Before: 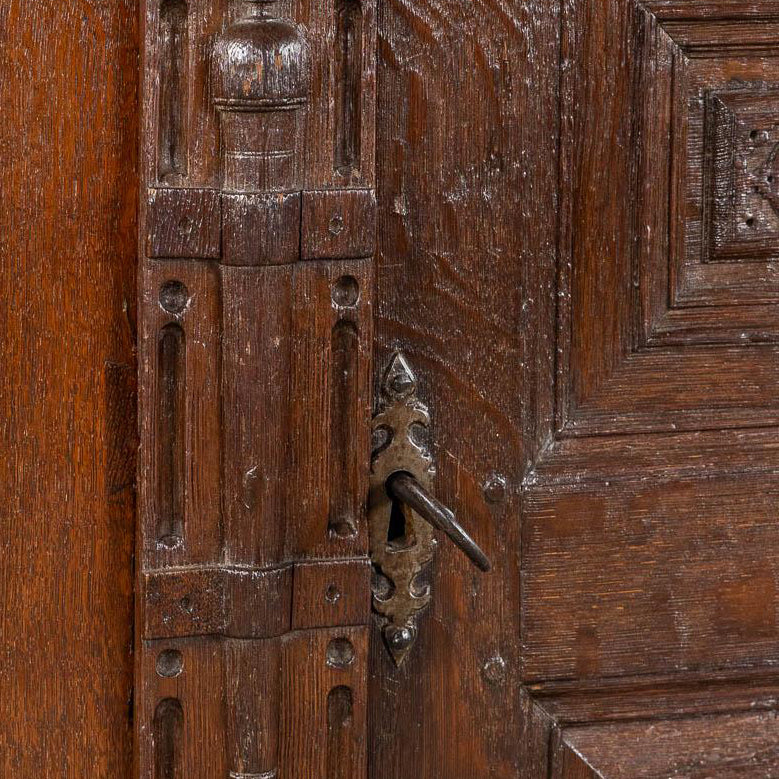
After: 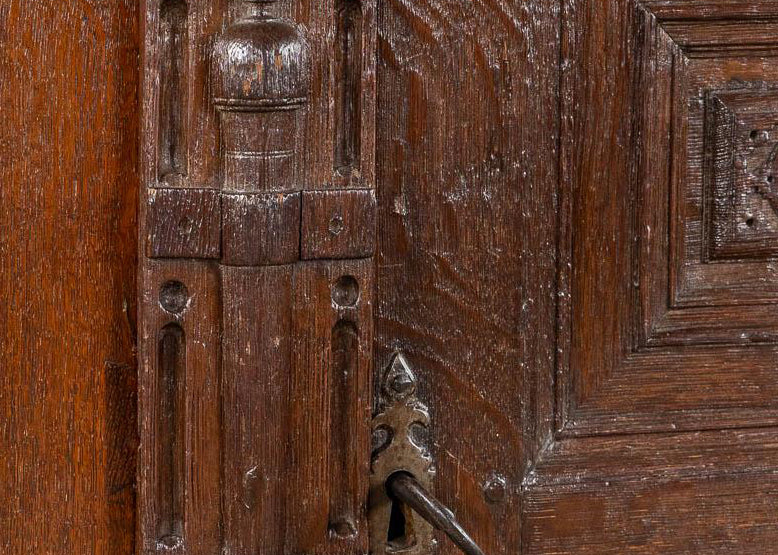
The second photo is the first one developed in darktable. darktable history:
crop: right 0.001%, bottom 28.67%
tone equalizer: on, module defaults
